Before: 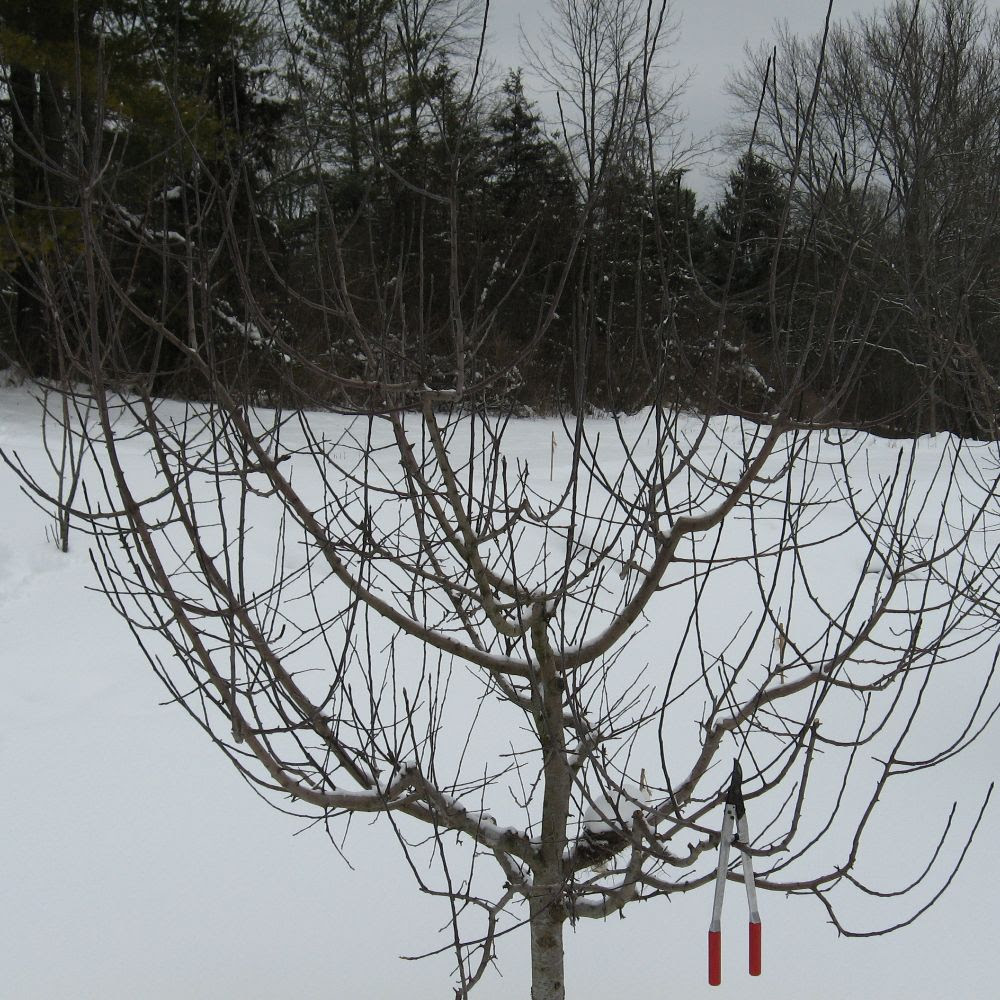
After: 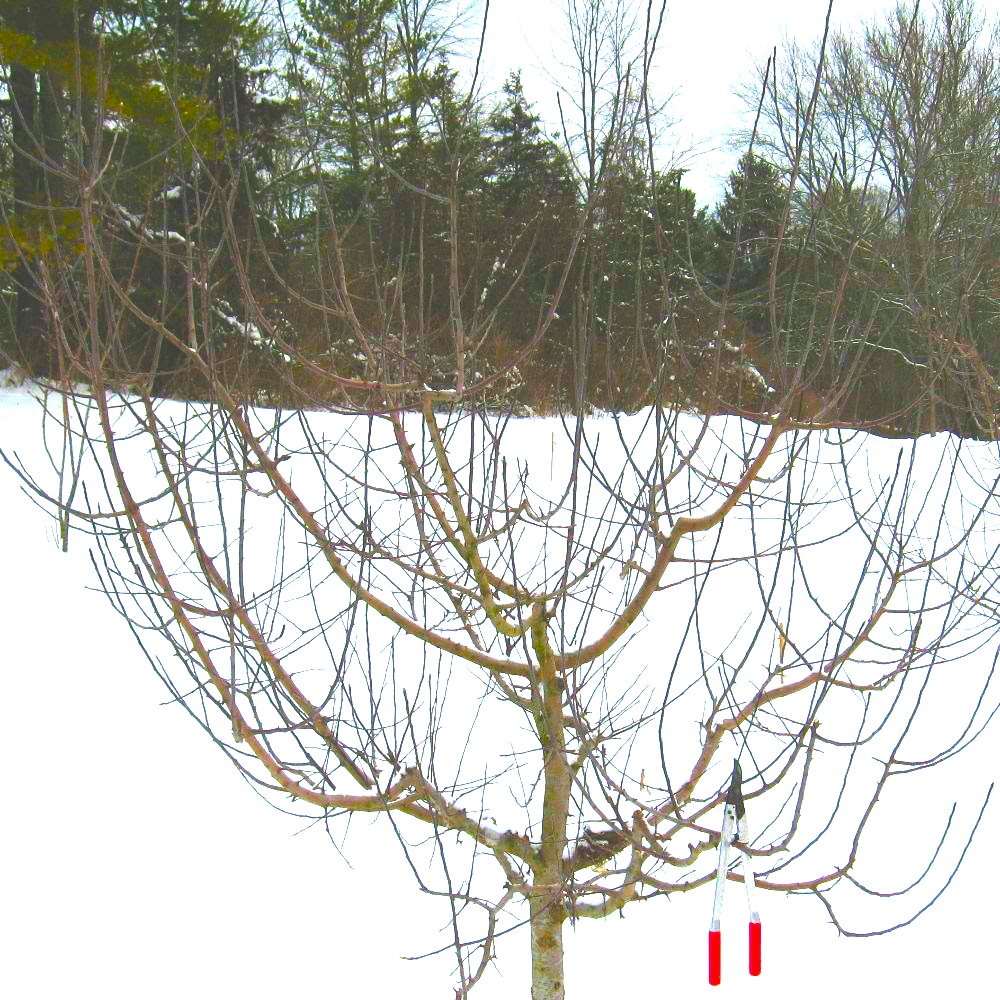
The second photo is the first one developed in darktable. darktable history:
exposure: black level correction -0.015, exposure -0.525 EV, compensate exposure bias true, compensate highlight preservation false
contrast brightness saturation: brightness -0.028, saturation 0.355
levels: levels [0.093, 0.434, 0.988]
color balance rgb: linear chroma grading › global chroma 0.879%, perceptual saturation grading › global saturation 34.822%, perceptual saturation grading › highlights -29.909%, perceptual saturation grading › shadows 35.143%, perceptual brilliance grading › global brilliance 34.169%, perceptual brilliance grading › highlights 50.153%, perceptual brilliance grading › mid-tones 59.078%, perceptual brilliance grading › shadows 34.353%, global vibrance 59.61%
